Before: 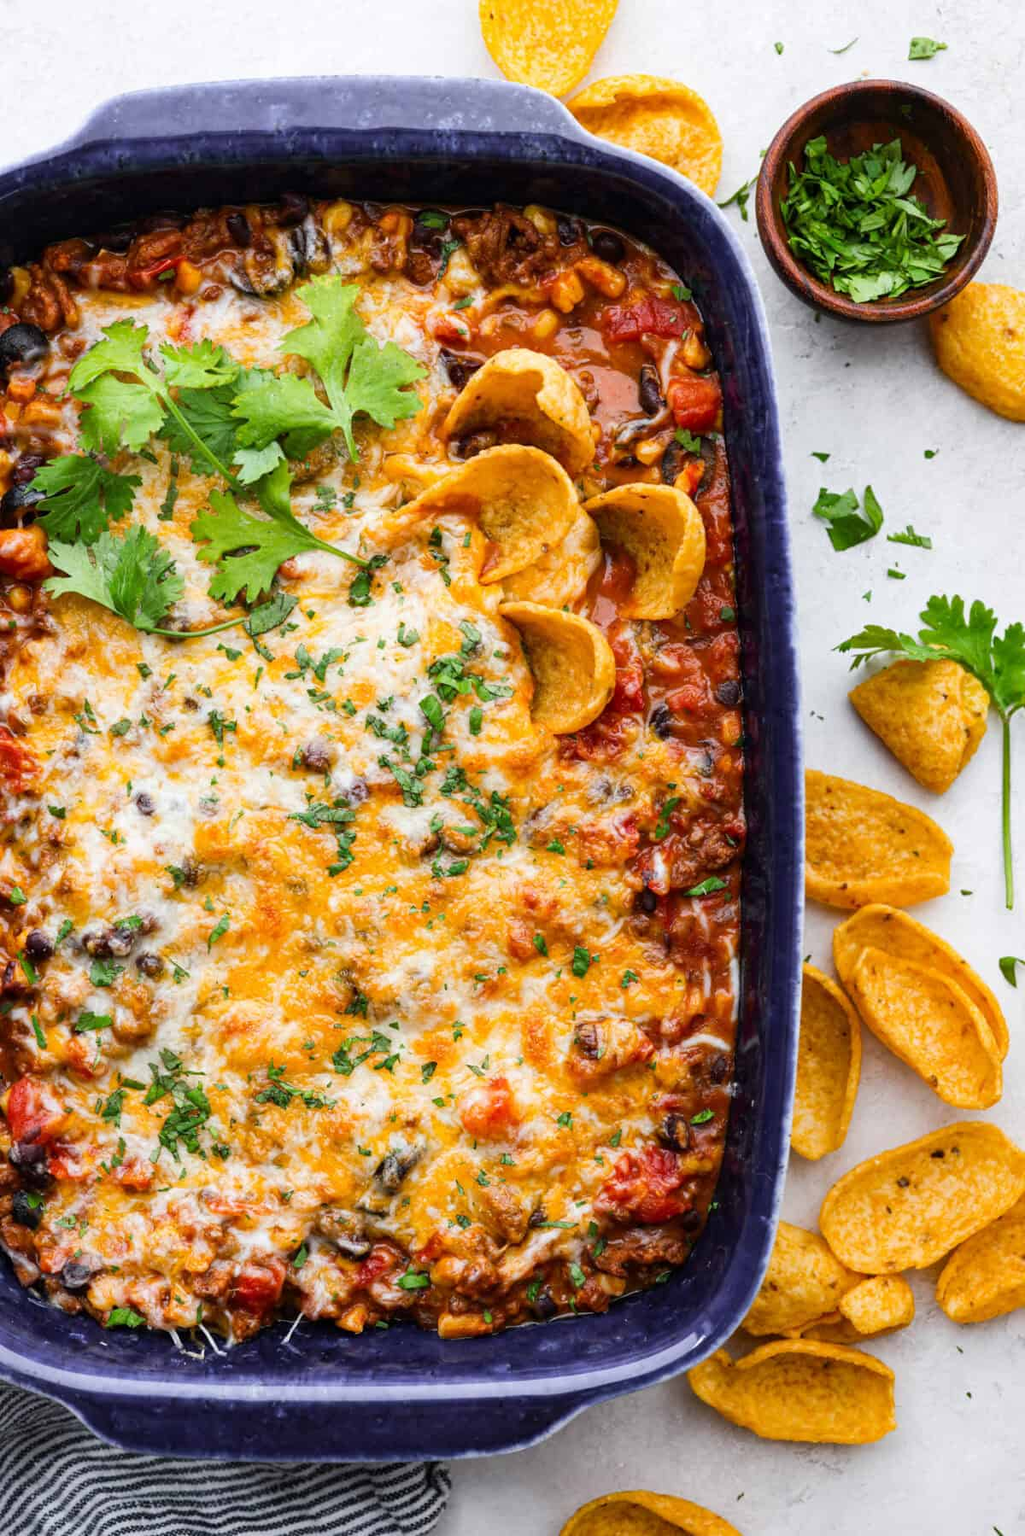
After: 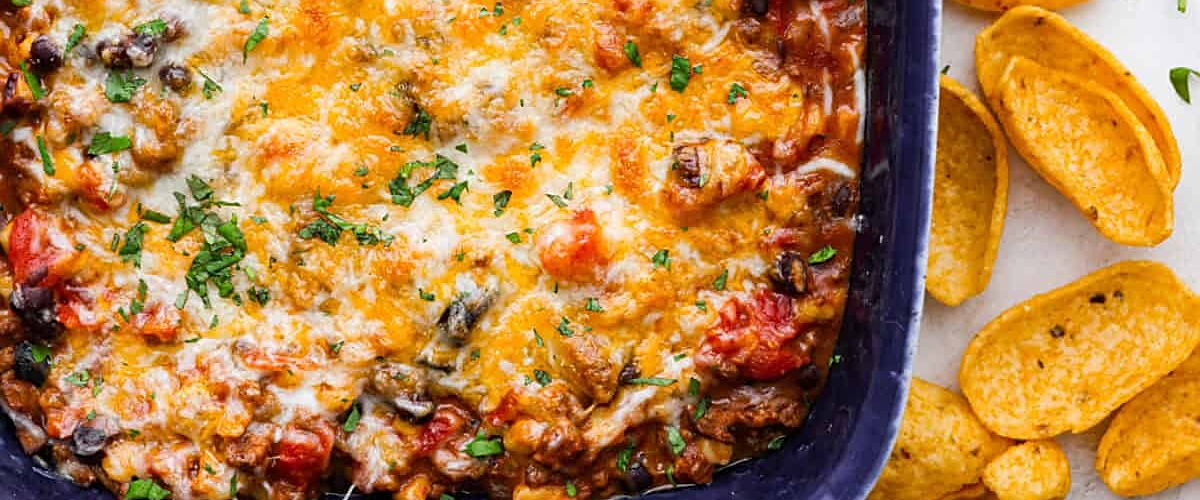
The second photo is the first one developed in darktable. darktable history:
crop and rotate: top 58.542%, bottom 13.657%
sharpen: on, module defaults
